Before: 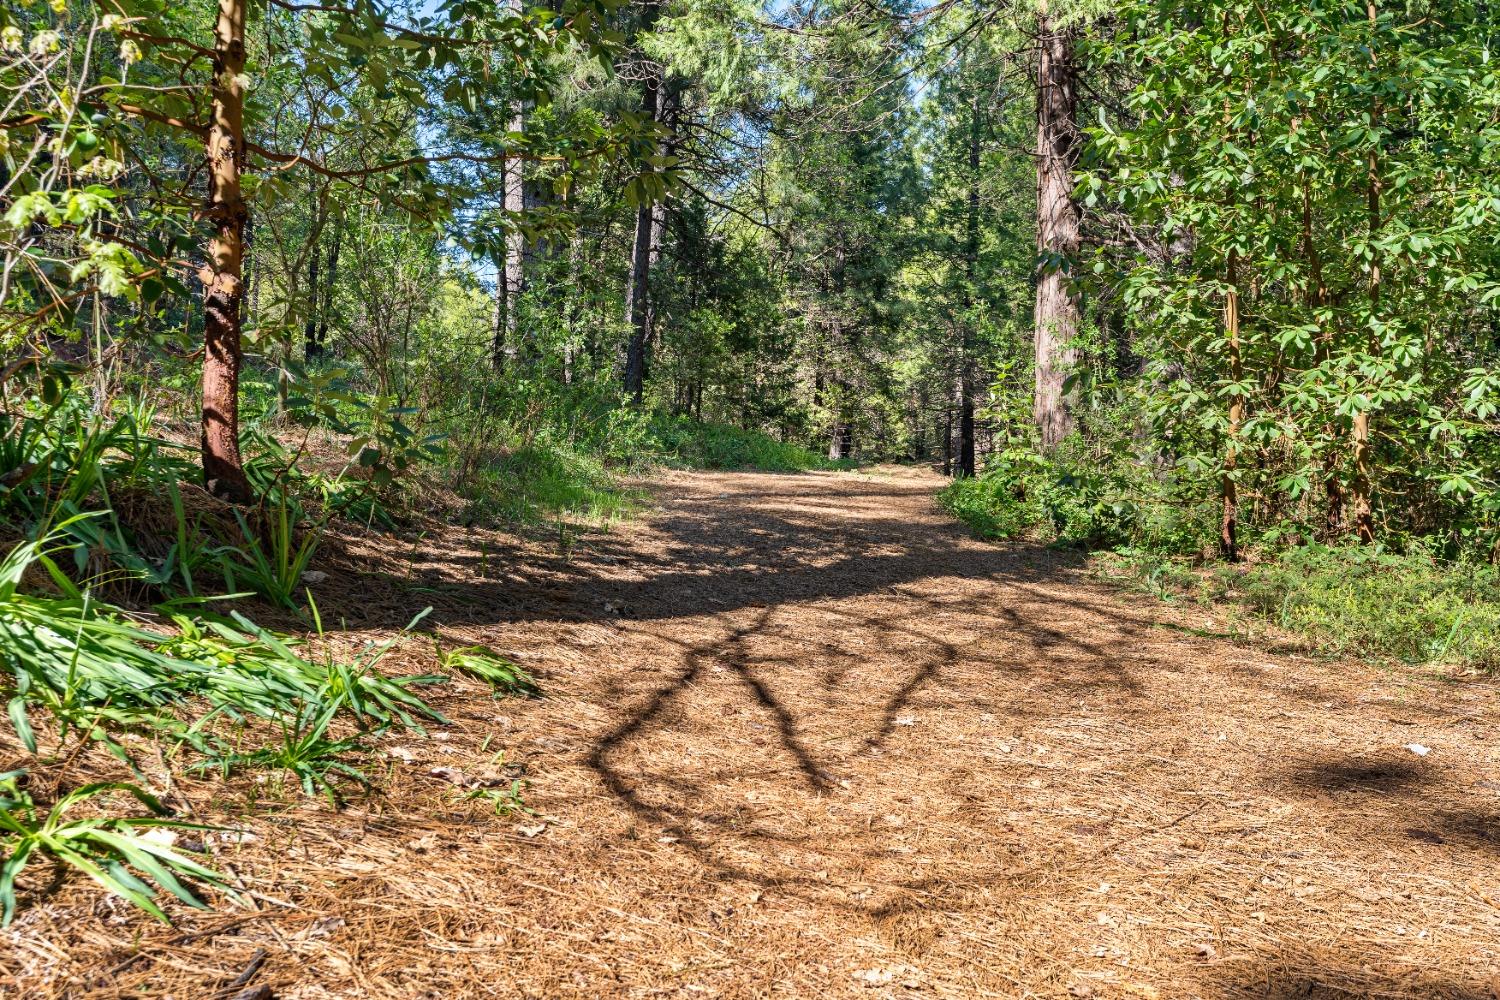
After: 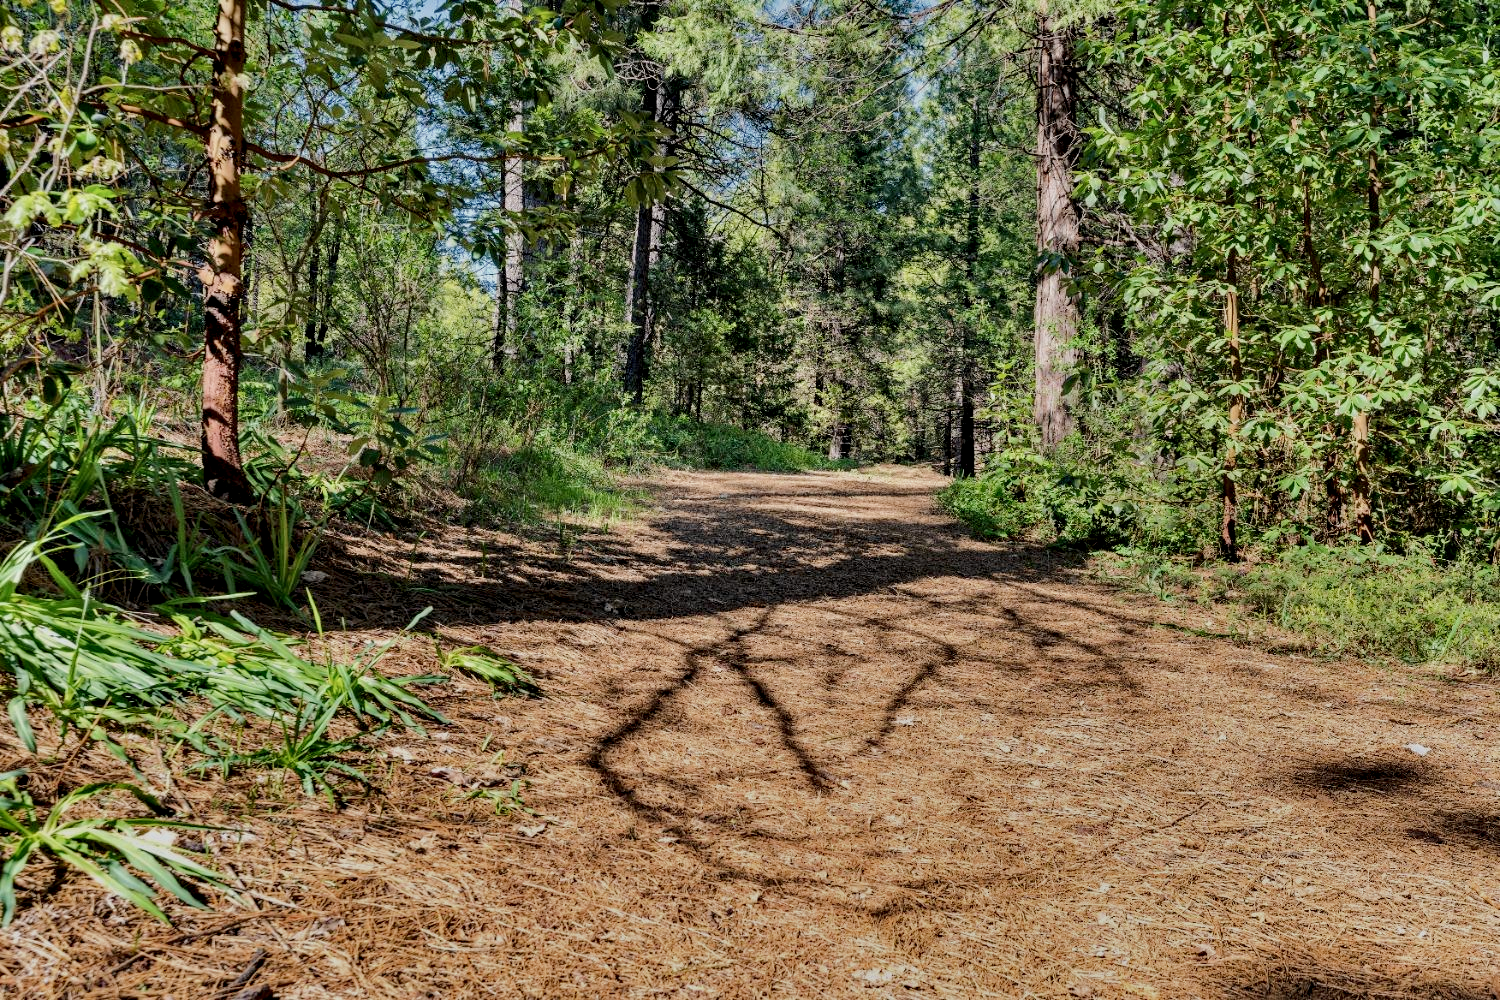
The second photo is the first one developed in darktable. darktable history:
tone equalizer: -8 EV -0.029 EV, -7 EV 0.033 EV, -6 EV -0.009 EV, -5 EV 0.007 EV, -4 EV -0.05 EV, -3 EV -0.229 EV, -2 EV -0.674 EV, -1 EV -0.99 EV, +0 EV -0.983 EV, edges refinement/feathering 500, mask exposure compensation -1.57 EV, preserve details no
contrast equalizer: octaves 7, y [[0.601, 0.6, 0.598, 0.598, 0.6, 0.601], [0.5 ×6], [0.5 ×6], [0 ×6], [0 ×6]]
